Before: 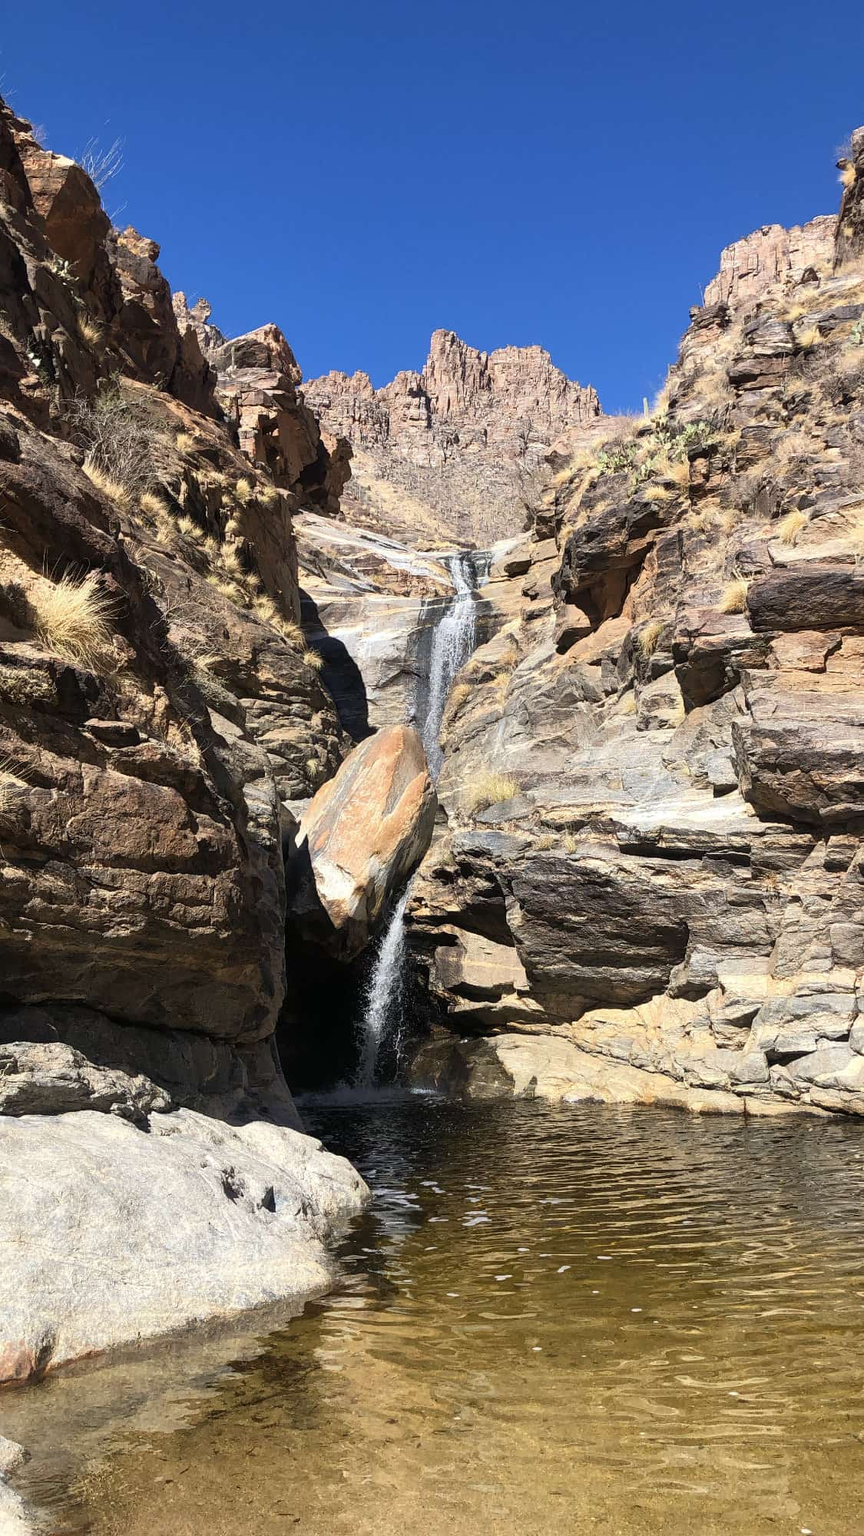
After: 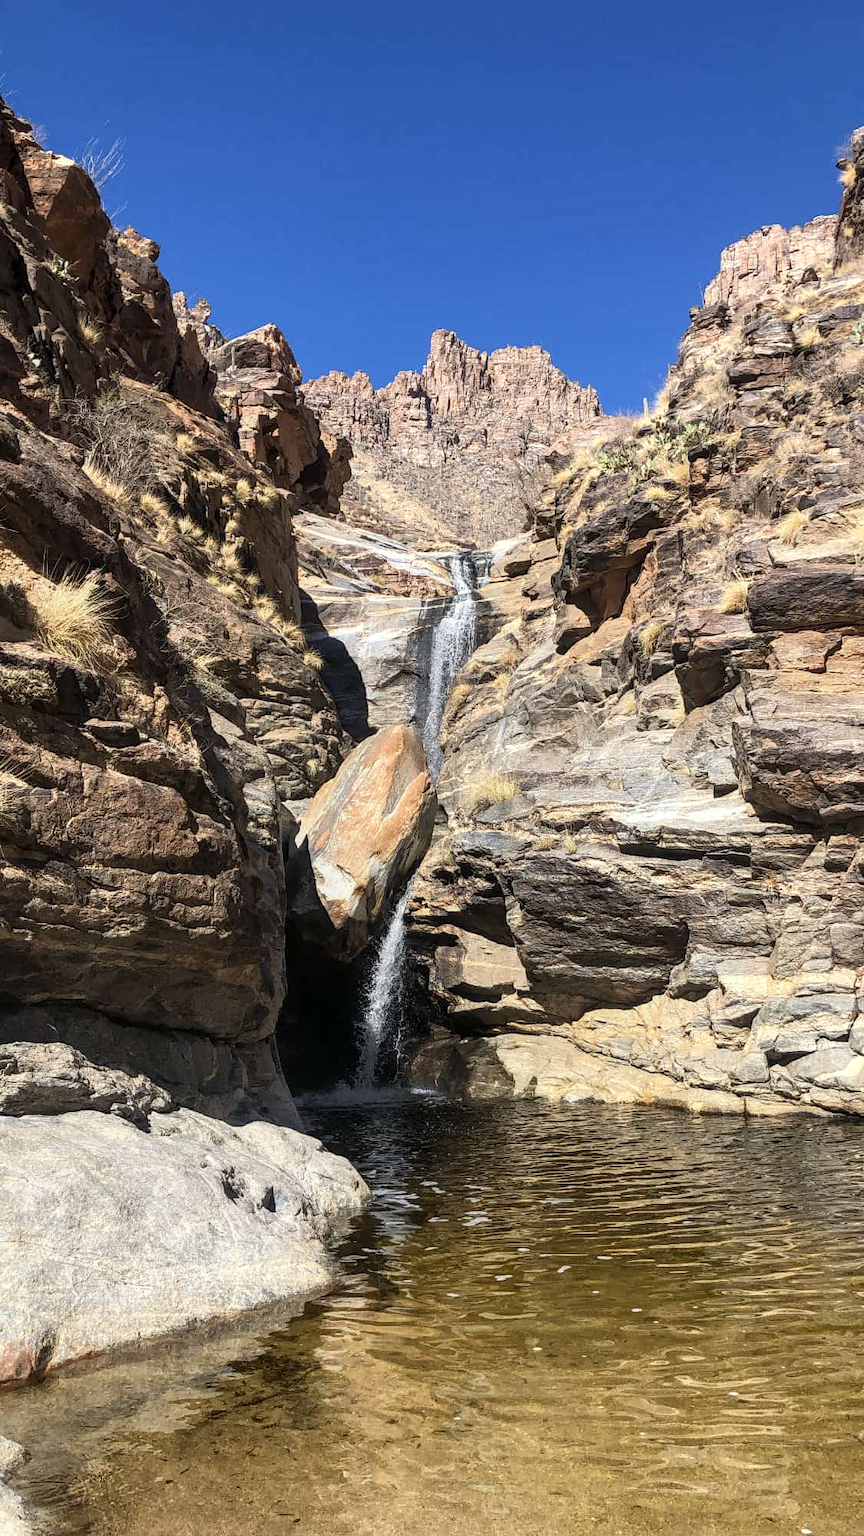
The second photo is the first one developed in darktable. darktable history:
local contrast: on, module defaults
rotate and perspective: crop left 0, crop top 0
